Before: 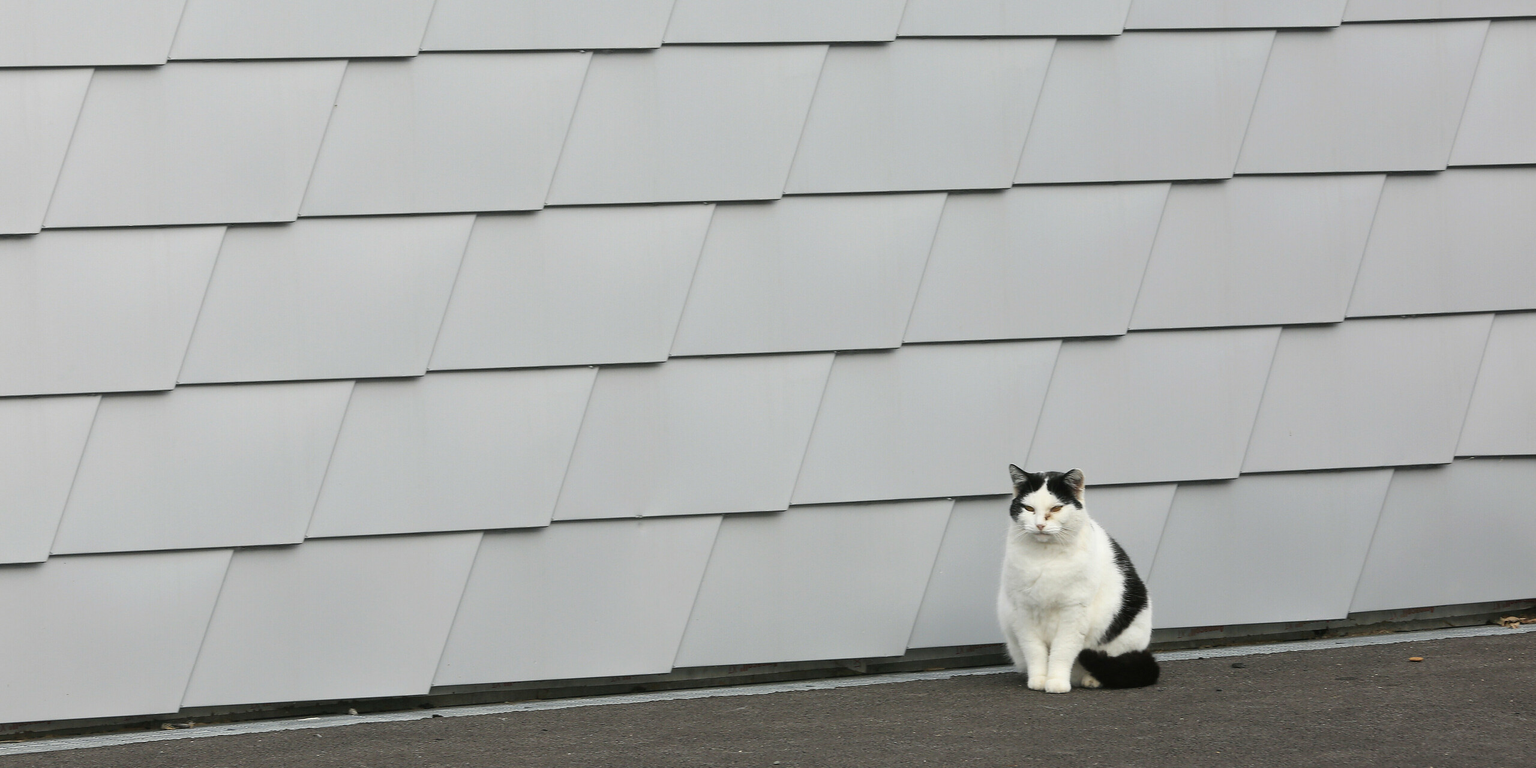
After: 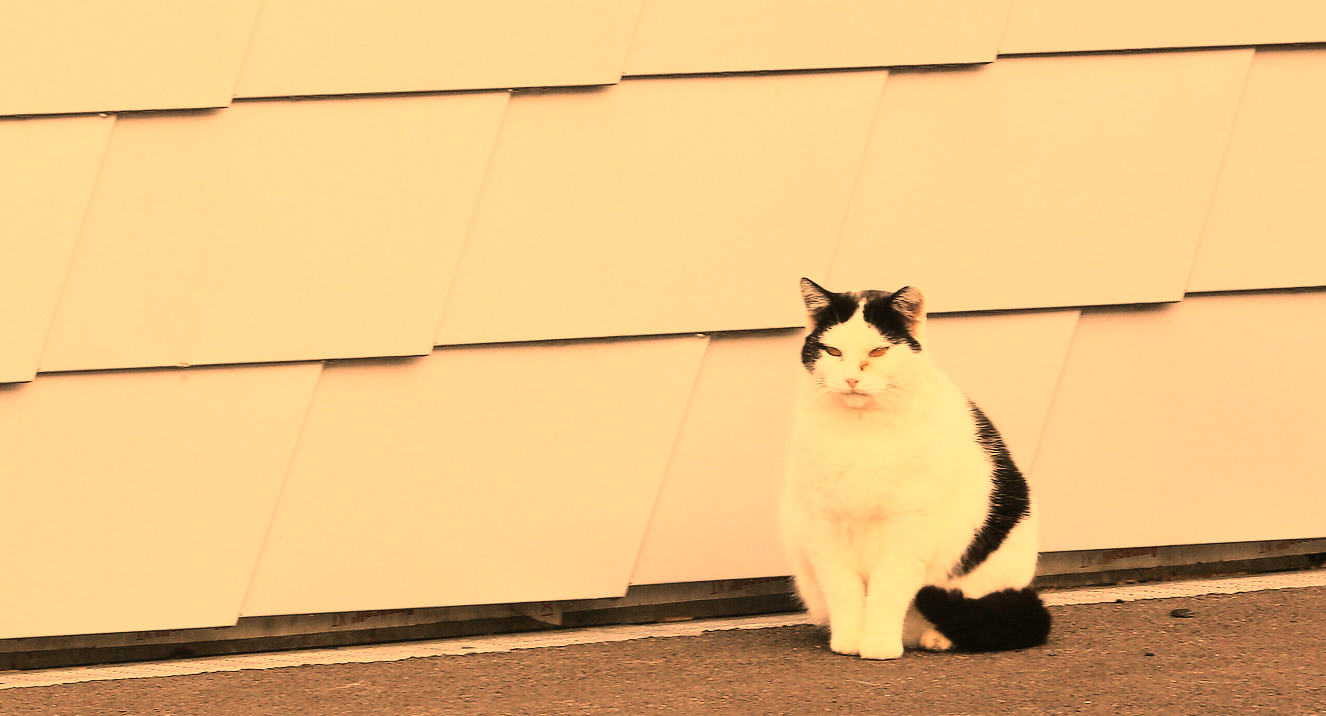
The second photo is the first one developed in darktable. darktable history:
crop: left 34.479%, top 38.822%, right 13.718%, bottom 5.172%
base curve: curves: ch0 [(0, 0) (0.028, 0.03) (0.121, 0.232) (0.46, 0.748) (0.859, 0.968) (1, 1)]
white balance: red 1.467, blue 0.684
